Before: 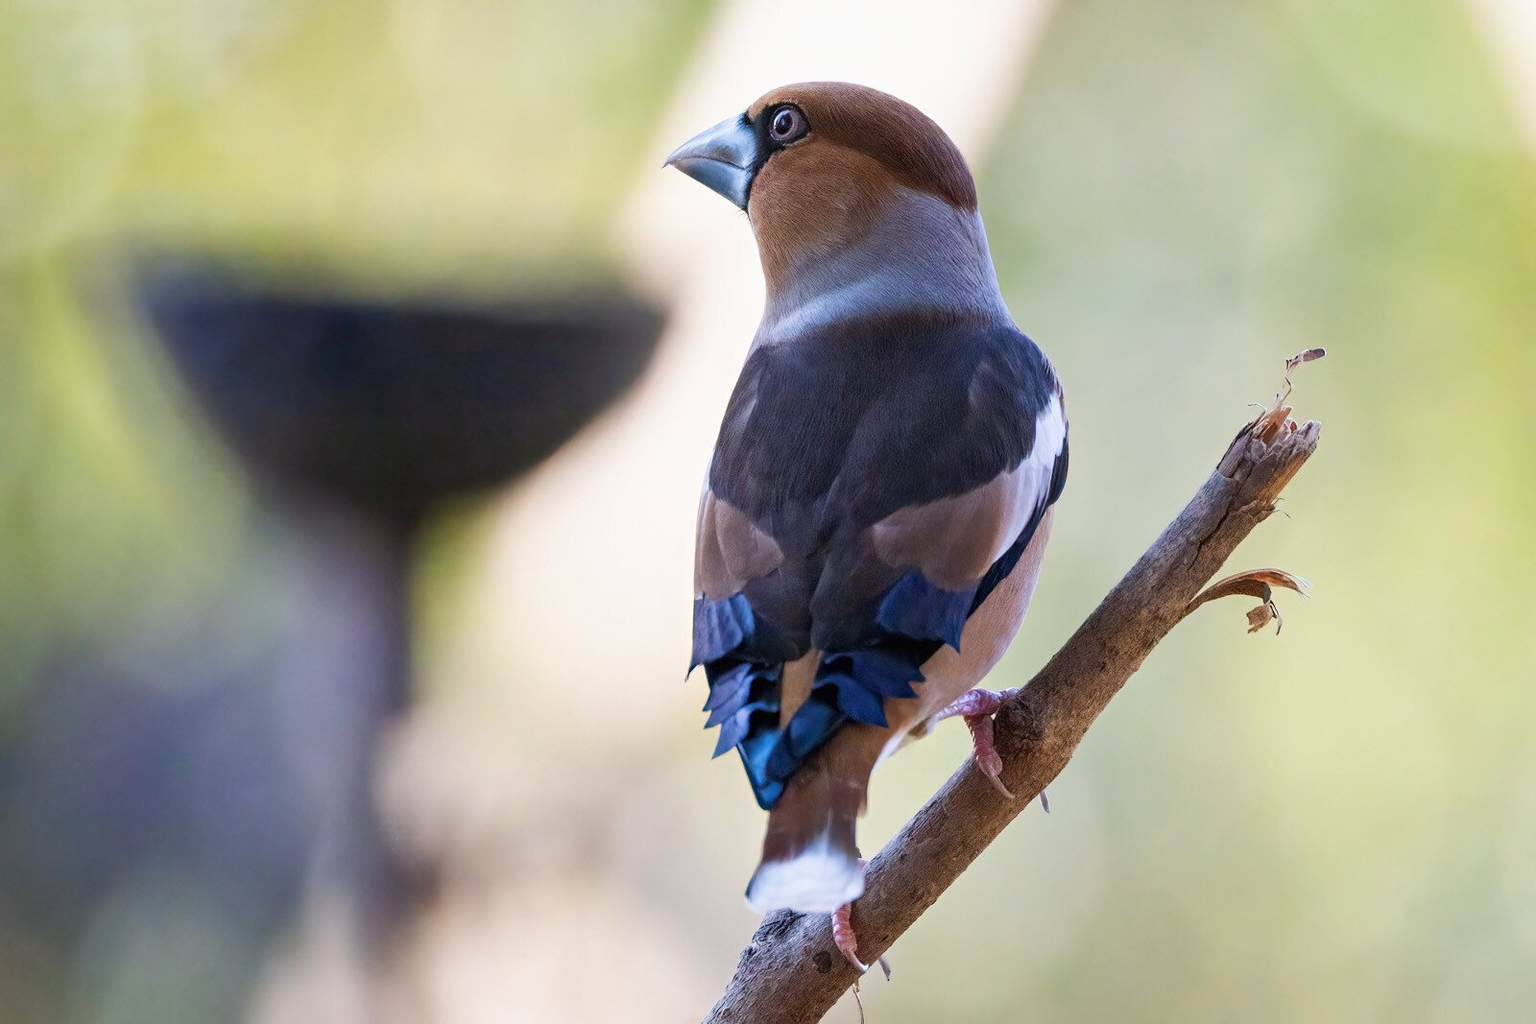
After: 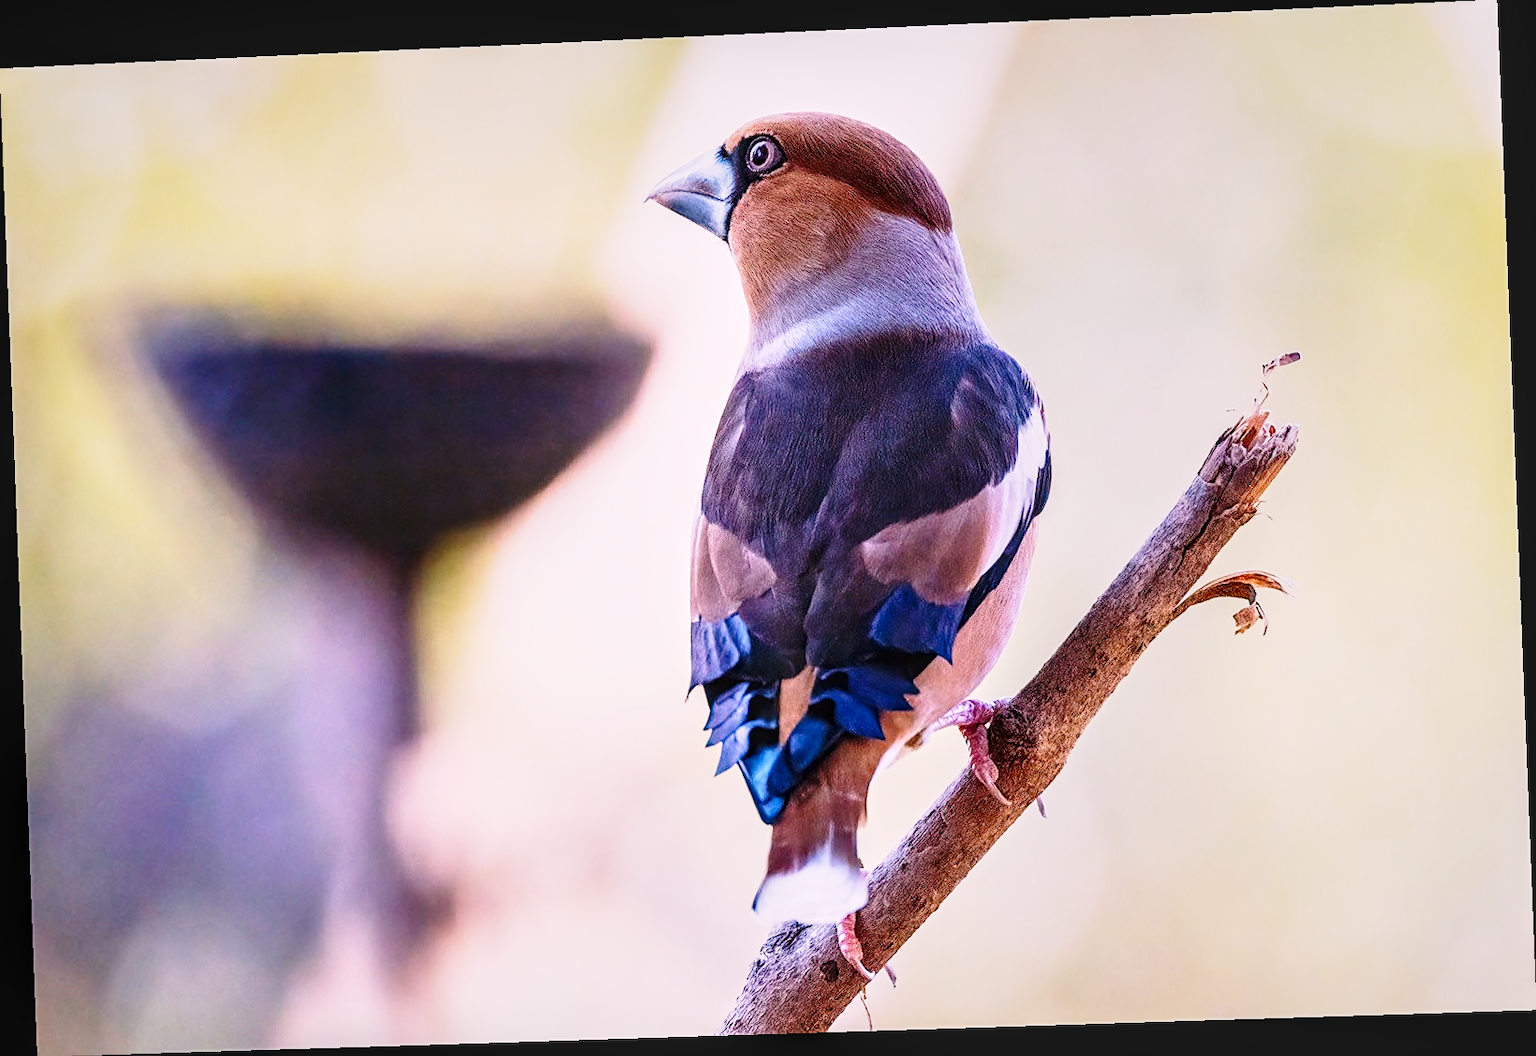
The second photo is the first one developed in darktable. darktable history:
base curve: curves: ch0 [(0, 0) (0.028, 0.03) (0.121, 0.232) (0.46, 0.748) (0.859, 0.968) (1, 1)], preserve colors none
sharpen: on, module defaults
white balance: red 1.188, blue 1.11
contrast brightness saturation: contrast 0.14
local contrast: on, module defaults
rotate and perspective: rotation -2.22°, lens shift (horizontal) -0.022, automatic cropping off
